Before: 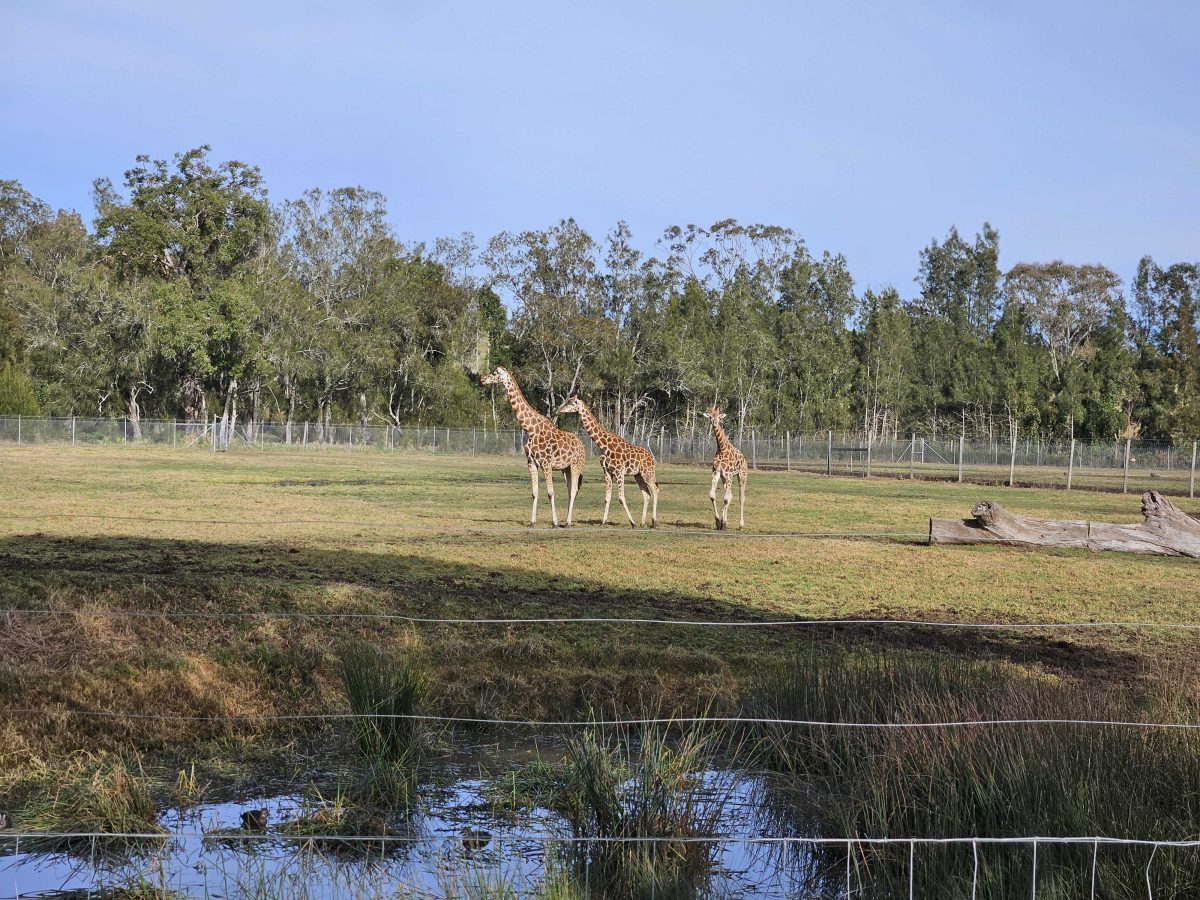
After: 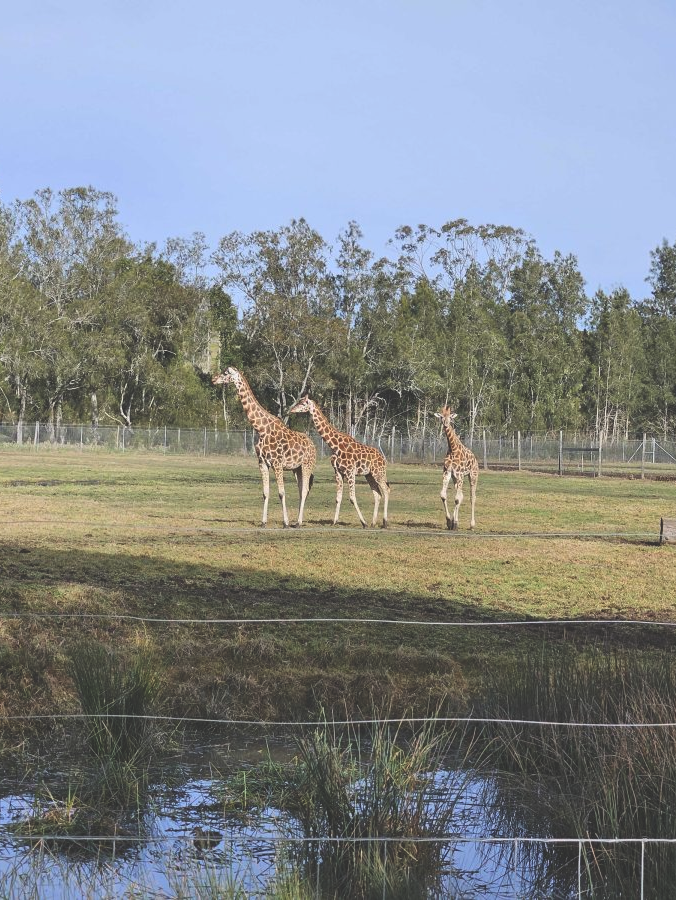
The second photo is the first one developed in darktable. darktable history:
crop and rotate: left 22.474%, right 21.126%
tone equalizer: on, module defaults
exposure: black level correction -0.027, compensate highlight preservation false
